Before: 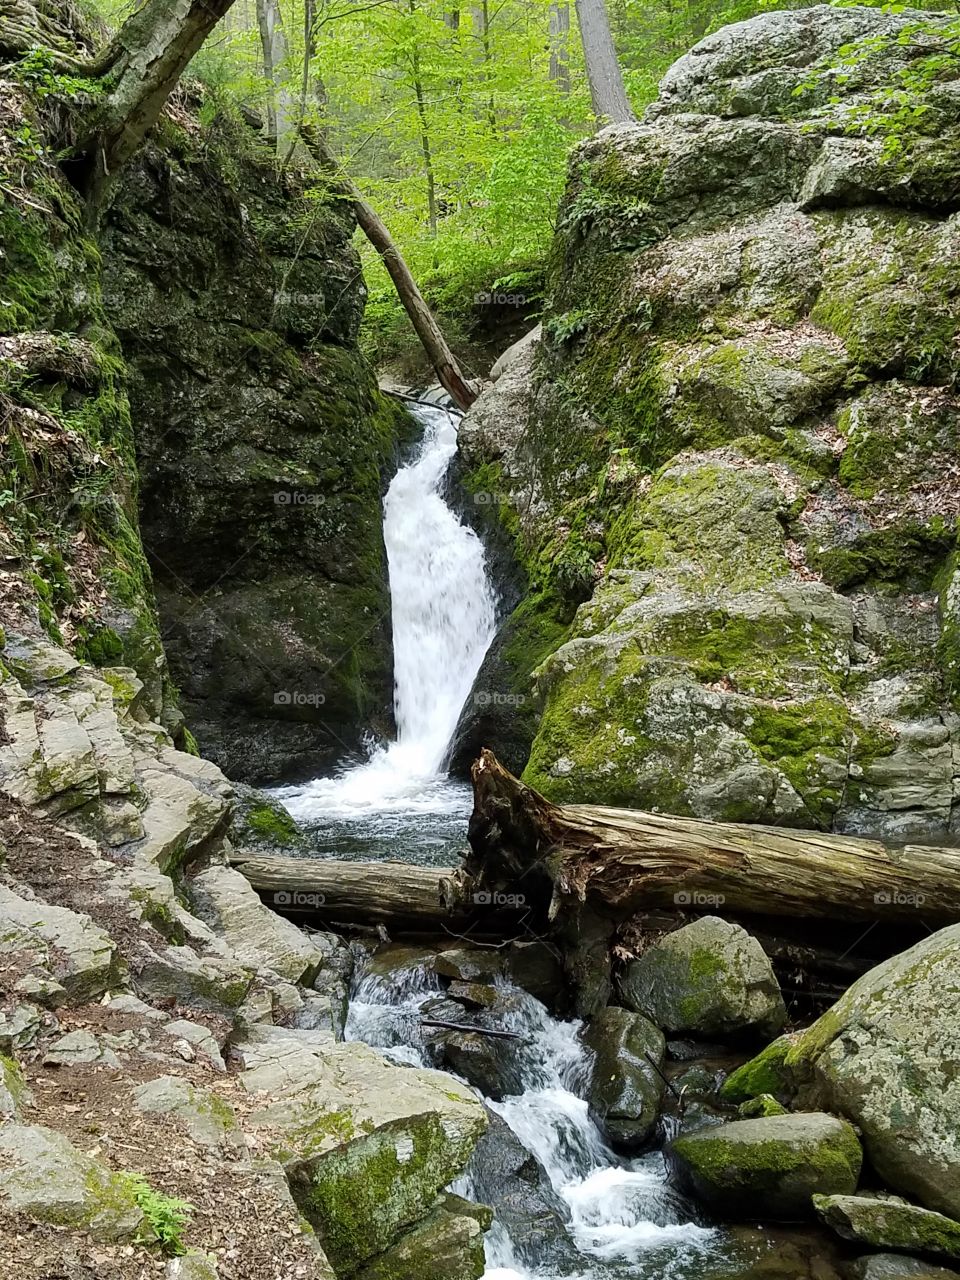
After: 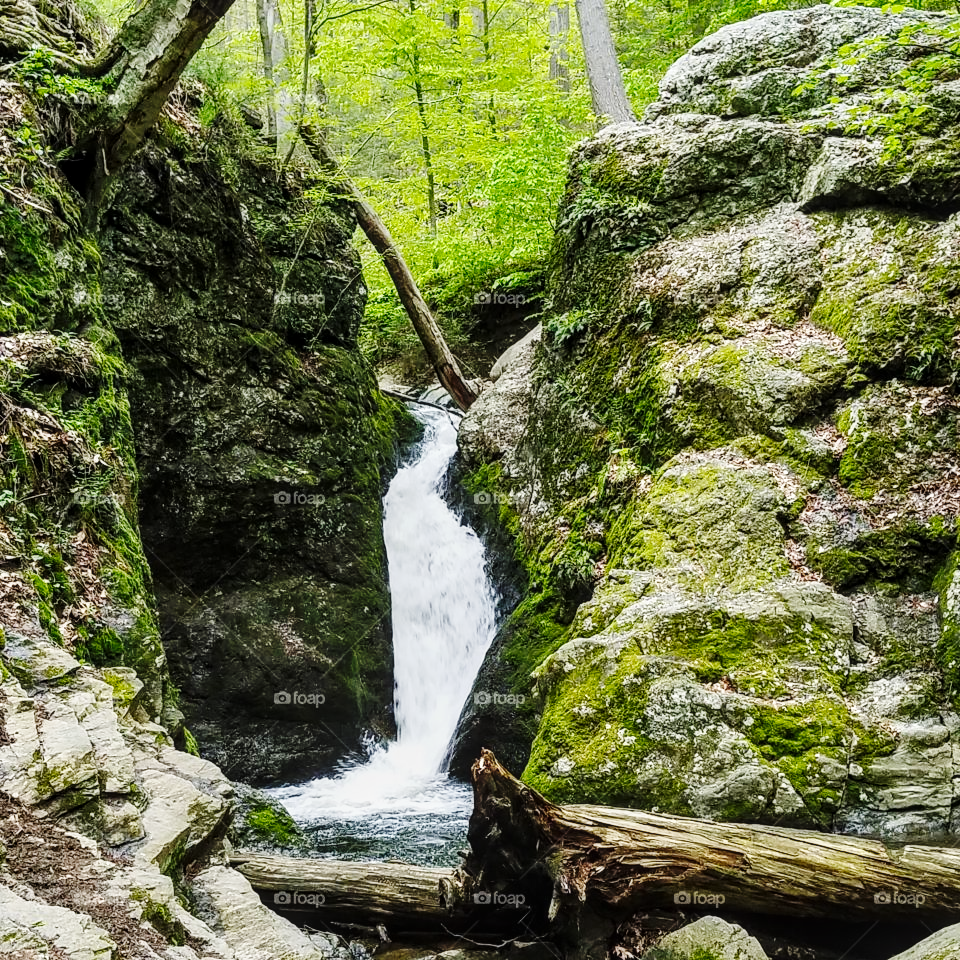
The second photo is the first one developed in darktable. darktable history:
base curve: curves: ch0 [(0, 0) (0.036, 0.025) (0.121, 0.166) (0.206, 0.329) (0.605, 0.79) (1, 1)], preserve colors none
crop: bottom 24.982%
local contrast: on, module defaults
